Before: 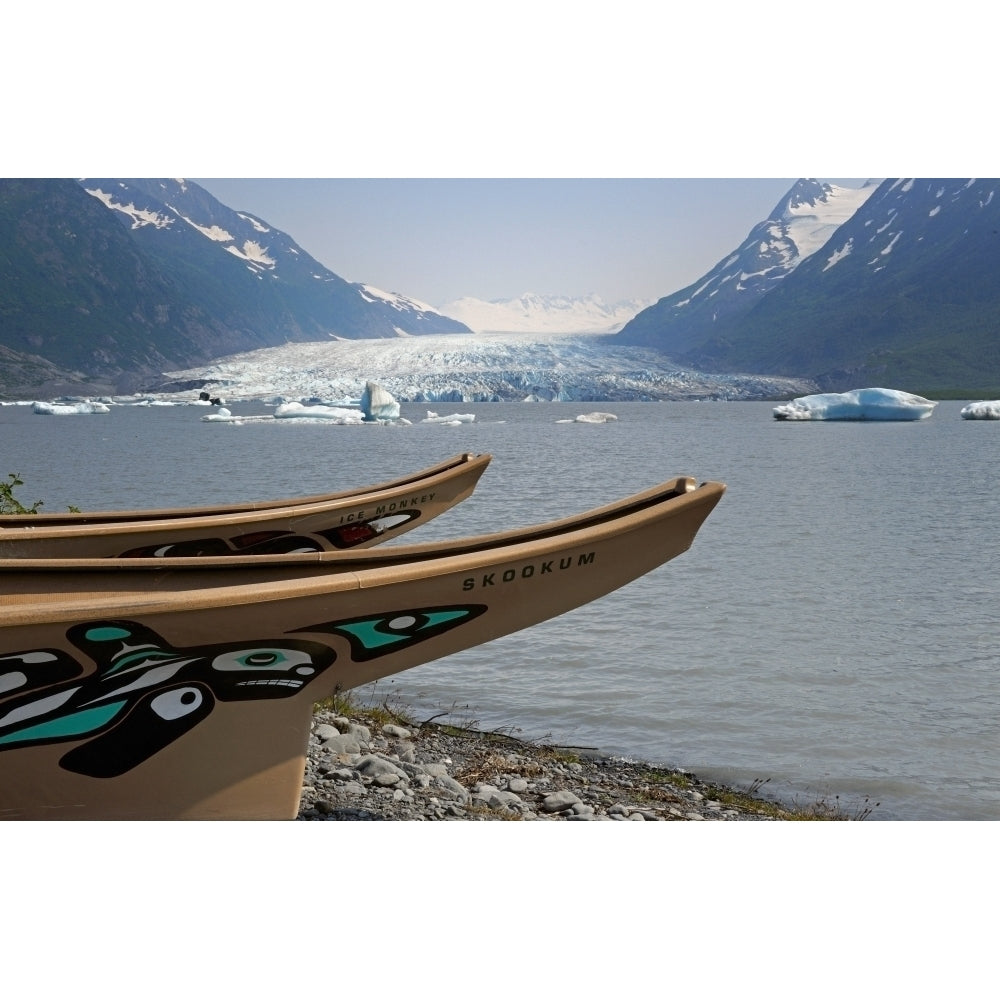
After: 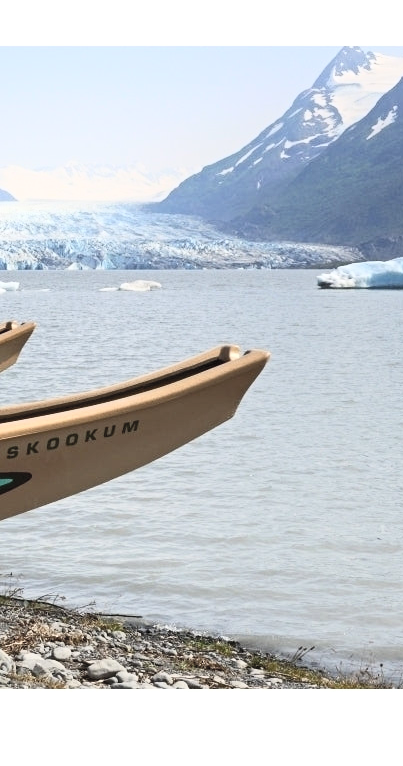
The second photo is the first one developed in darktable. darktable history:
contrast brightness saturation: contrast 0.379, brightness 0.517
crop: left 45.699%, top 13.242%, right 13.975%, bottom 10.129%
